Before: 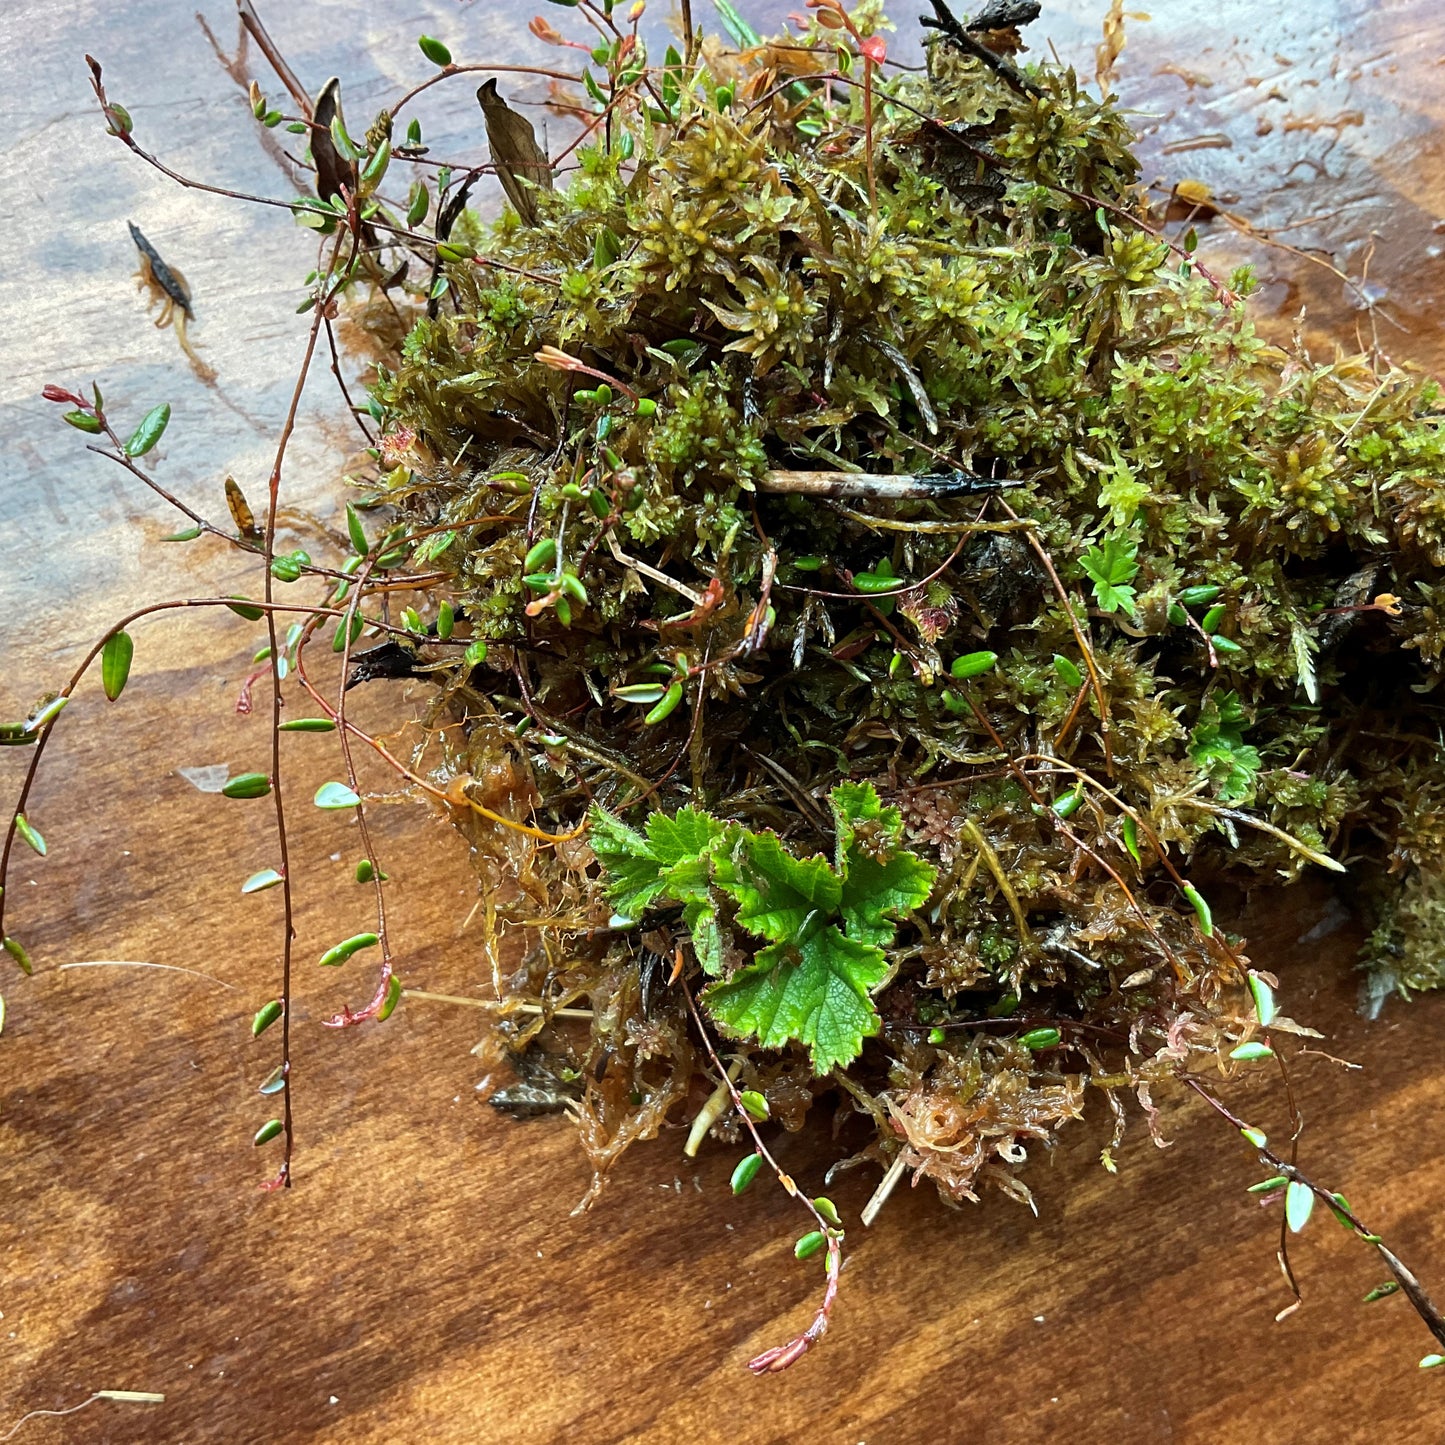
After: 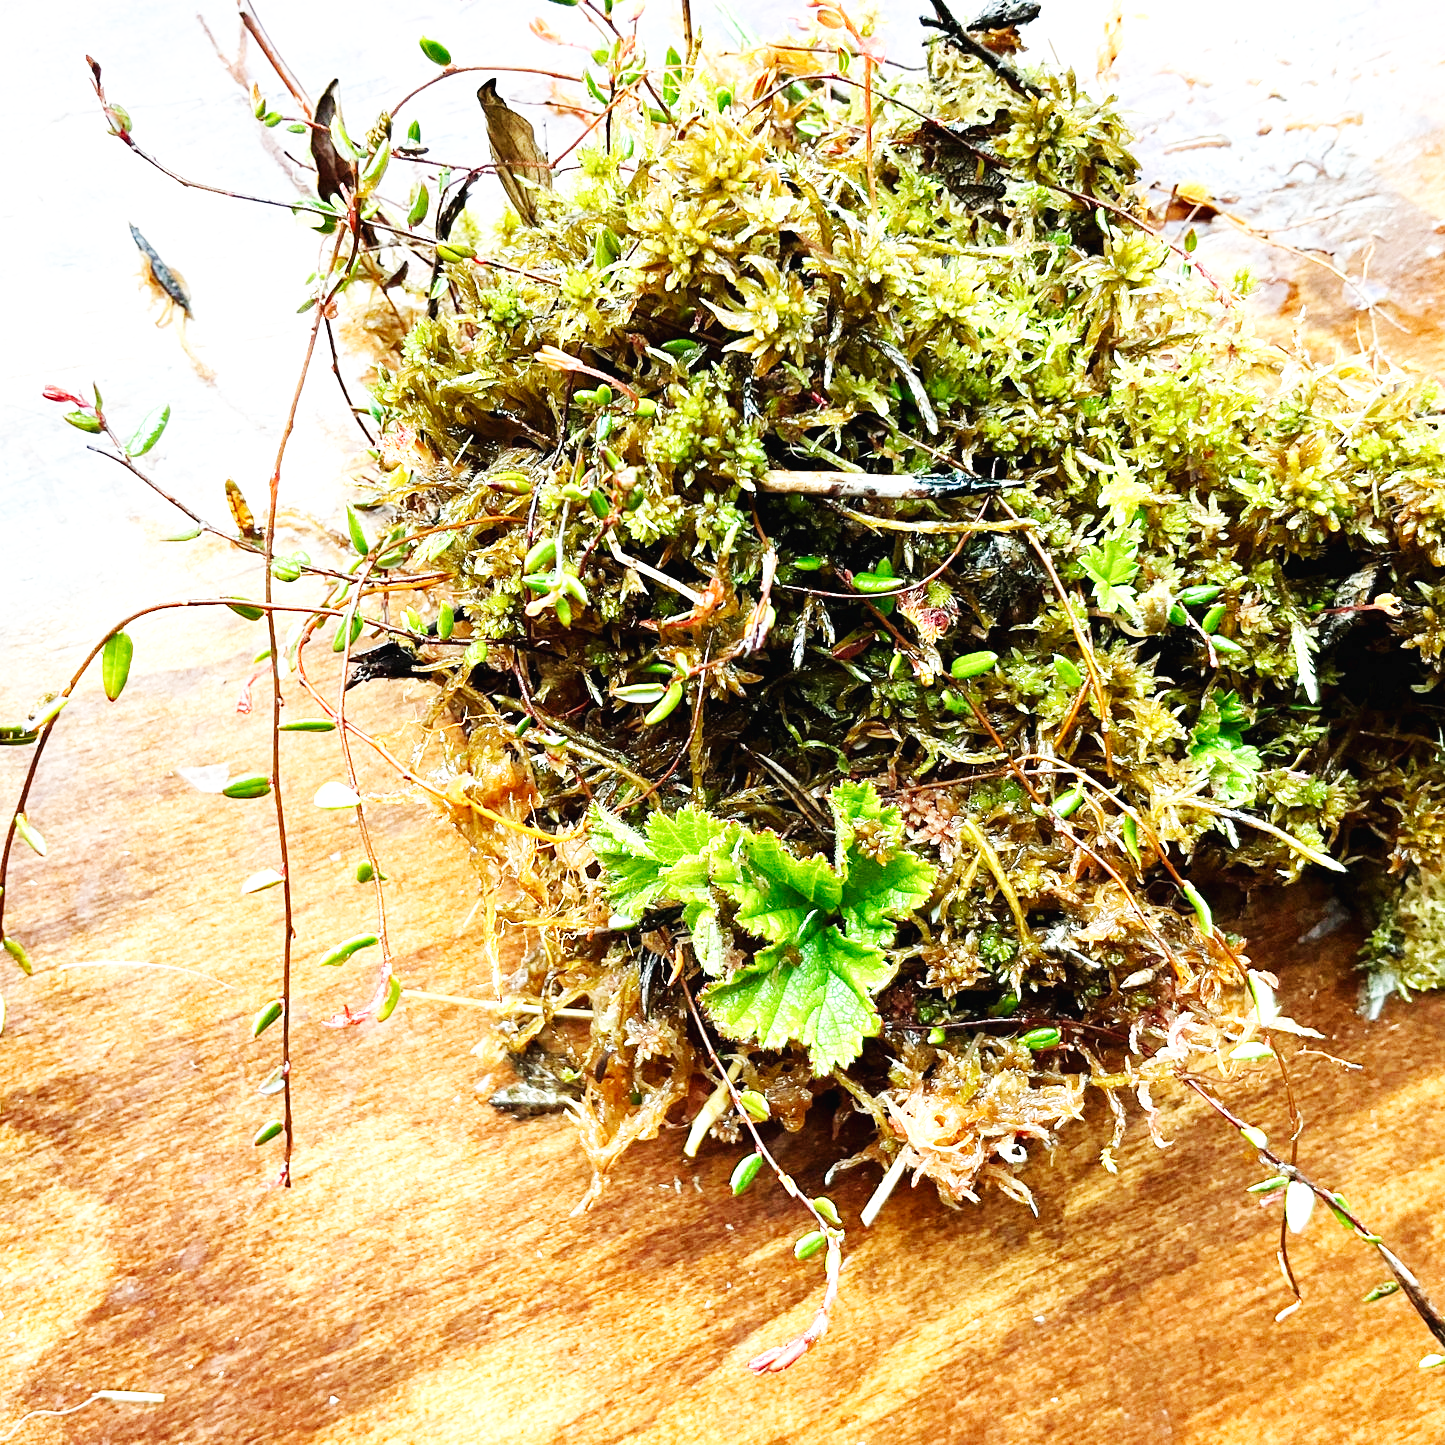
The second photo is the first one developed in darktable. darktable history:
base curve: curves: ch0 [(0, 0.003) (0.001, 0.002) (0.006, 0.004) (0.02, 0.022) (0.048, 0.086) (0.094, 0.234) (0.162, 0.431) (0.258, 0.629) (0.385, 0.8) (0.548, 0.918) (0.751, 0.988) (1, 1)], preserve colors none
exposure: black level correction 0, exposure 0.7 EV, compensate exposure bias true, compensate highlight preservation false
